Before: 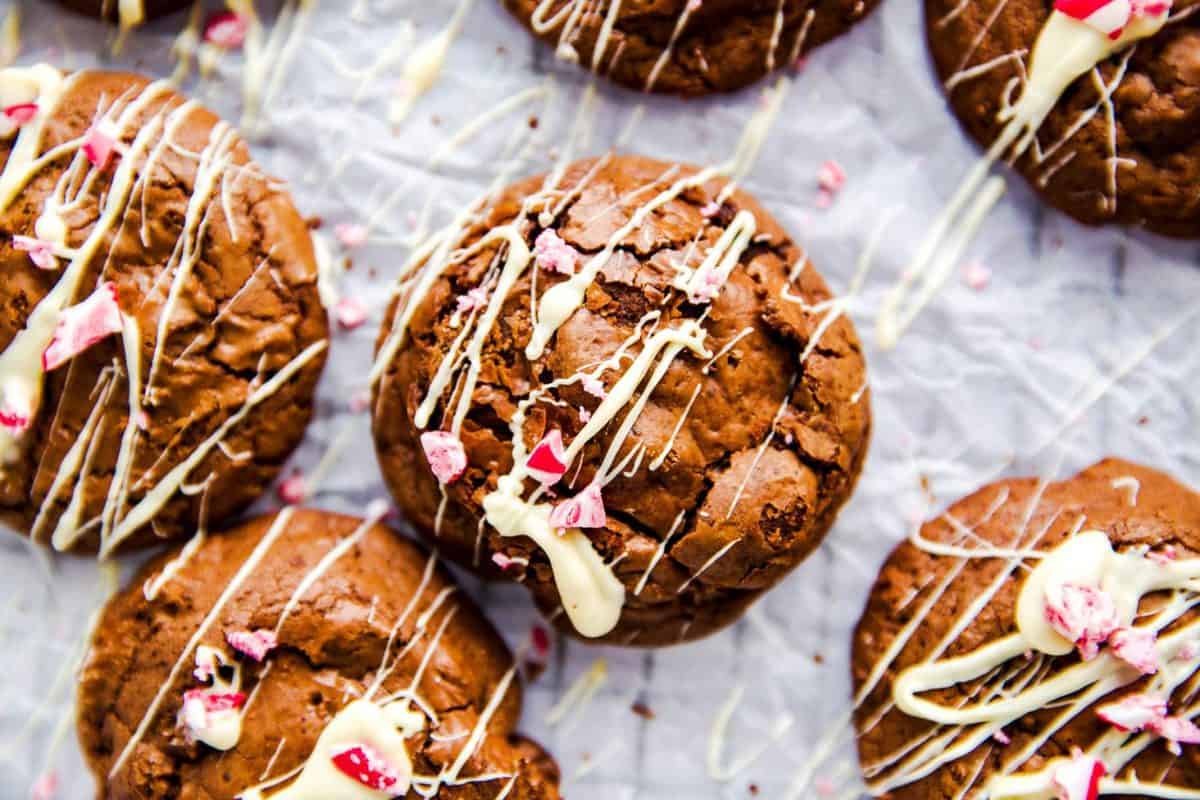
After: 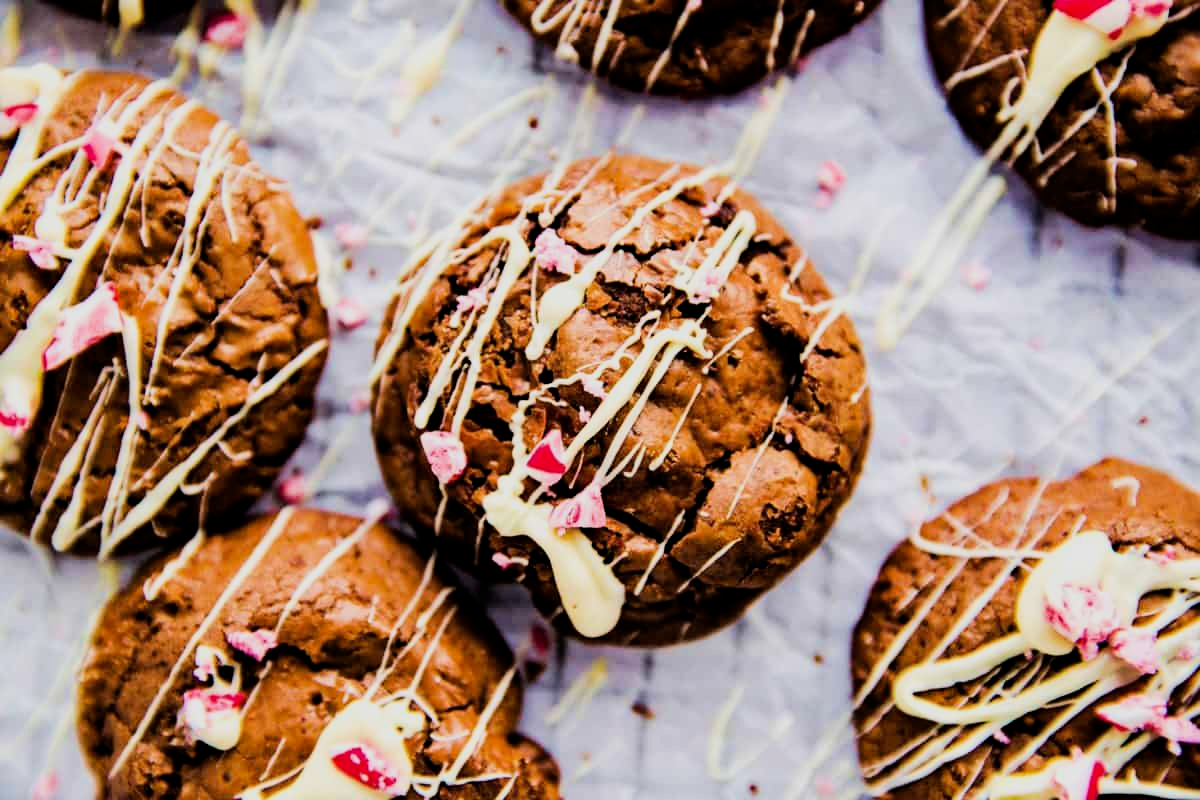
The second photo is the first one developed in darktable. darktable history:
haze removal: adaptive false
filmic rgb: black relative exposure -5.05 EV, white relative exposure 3.97 EV, hardness 2.9, contrast 1.299, highlights saturation mix -28.53%
velvia: on, module defaults
